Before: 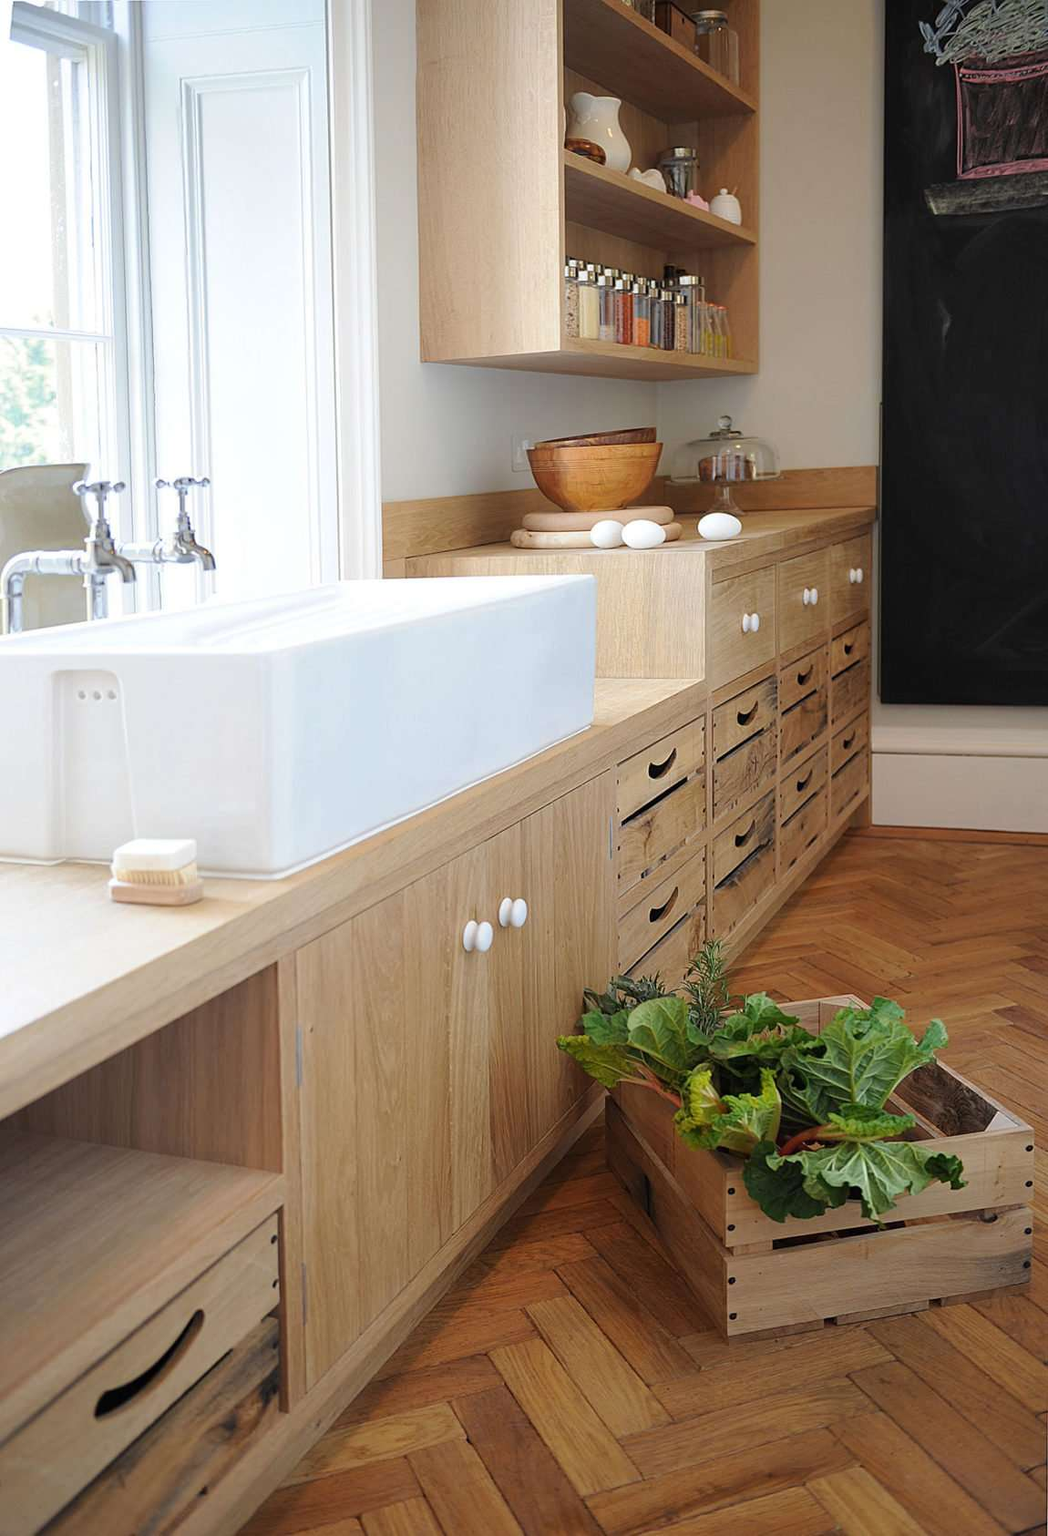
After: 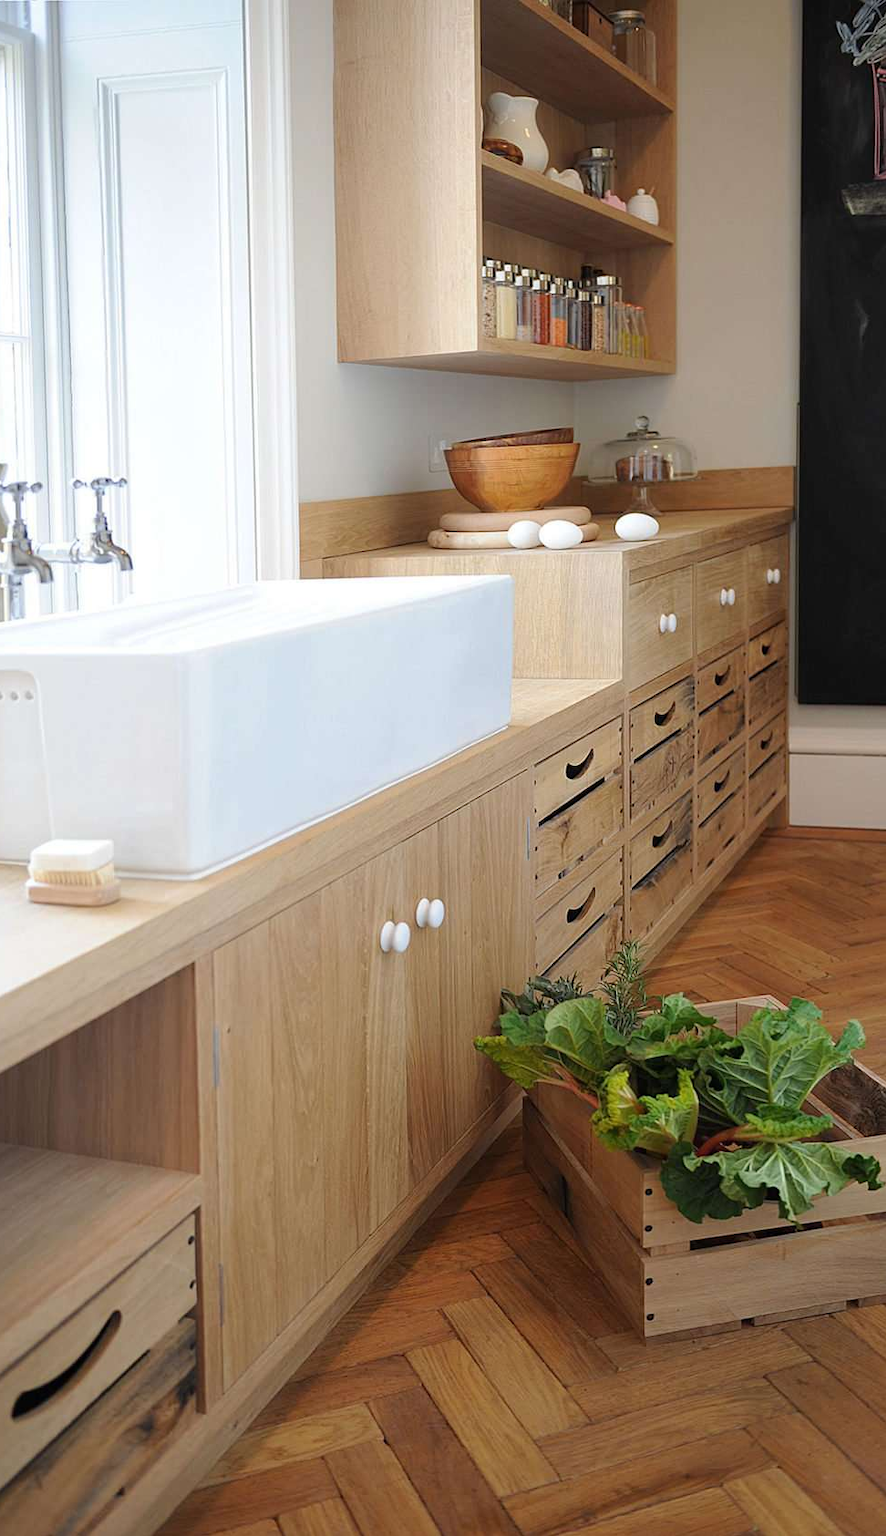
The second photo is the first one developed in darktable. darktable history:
crop: left 7.983%, right 7.392%
